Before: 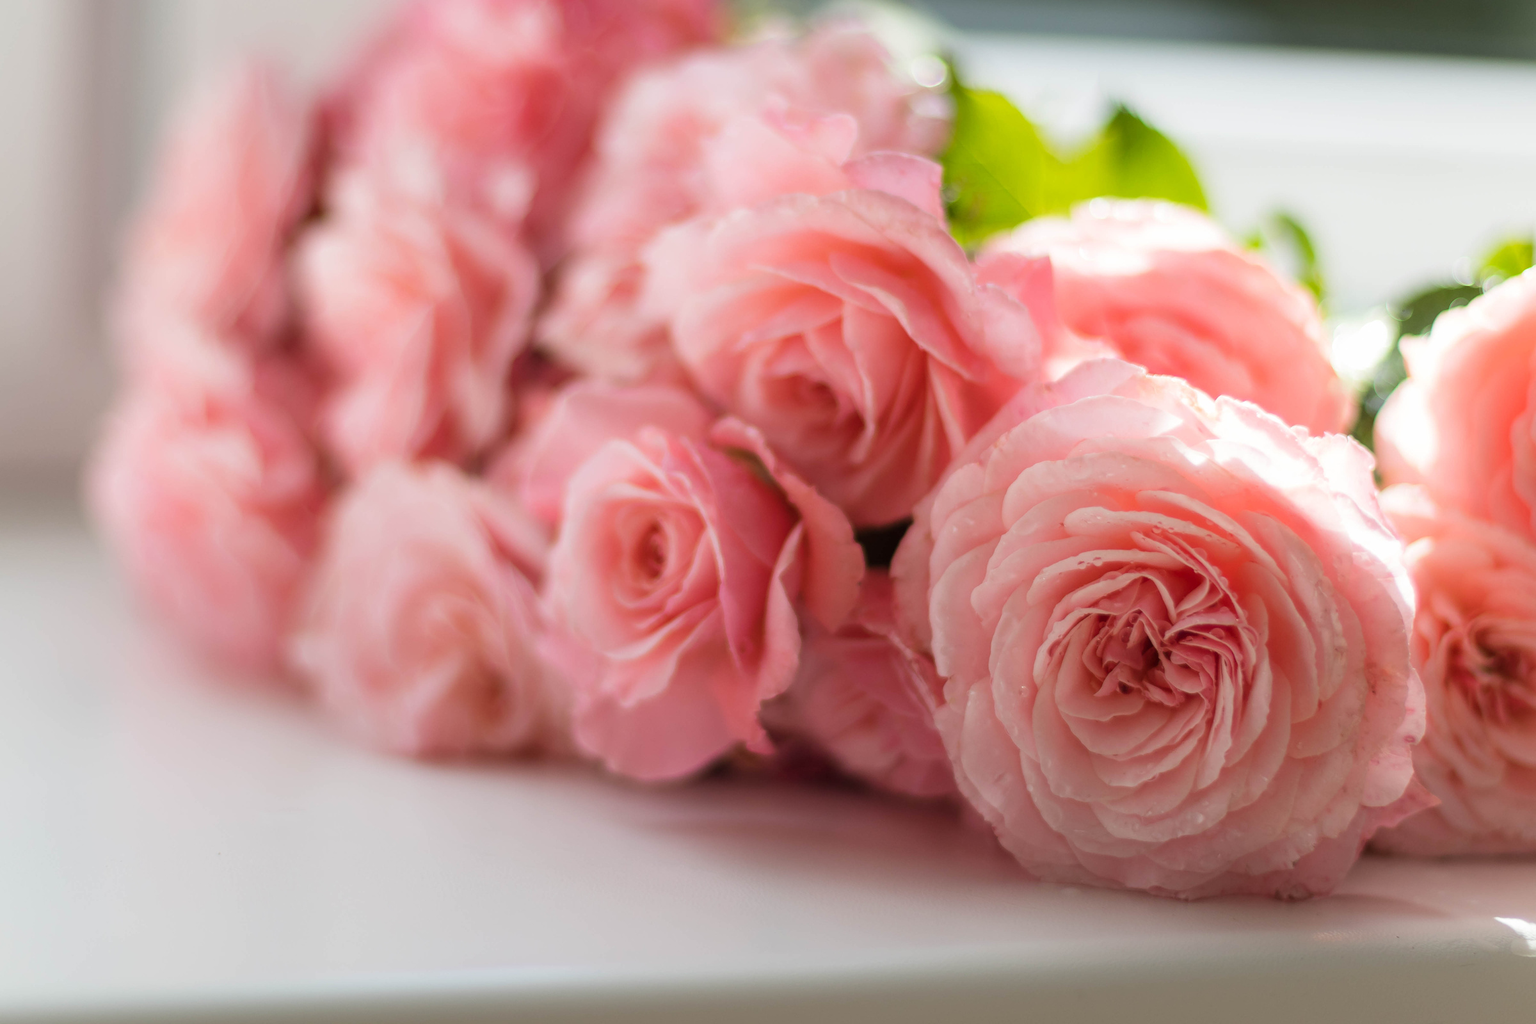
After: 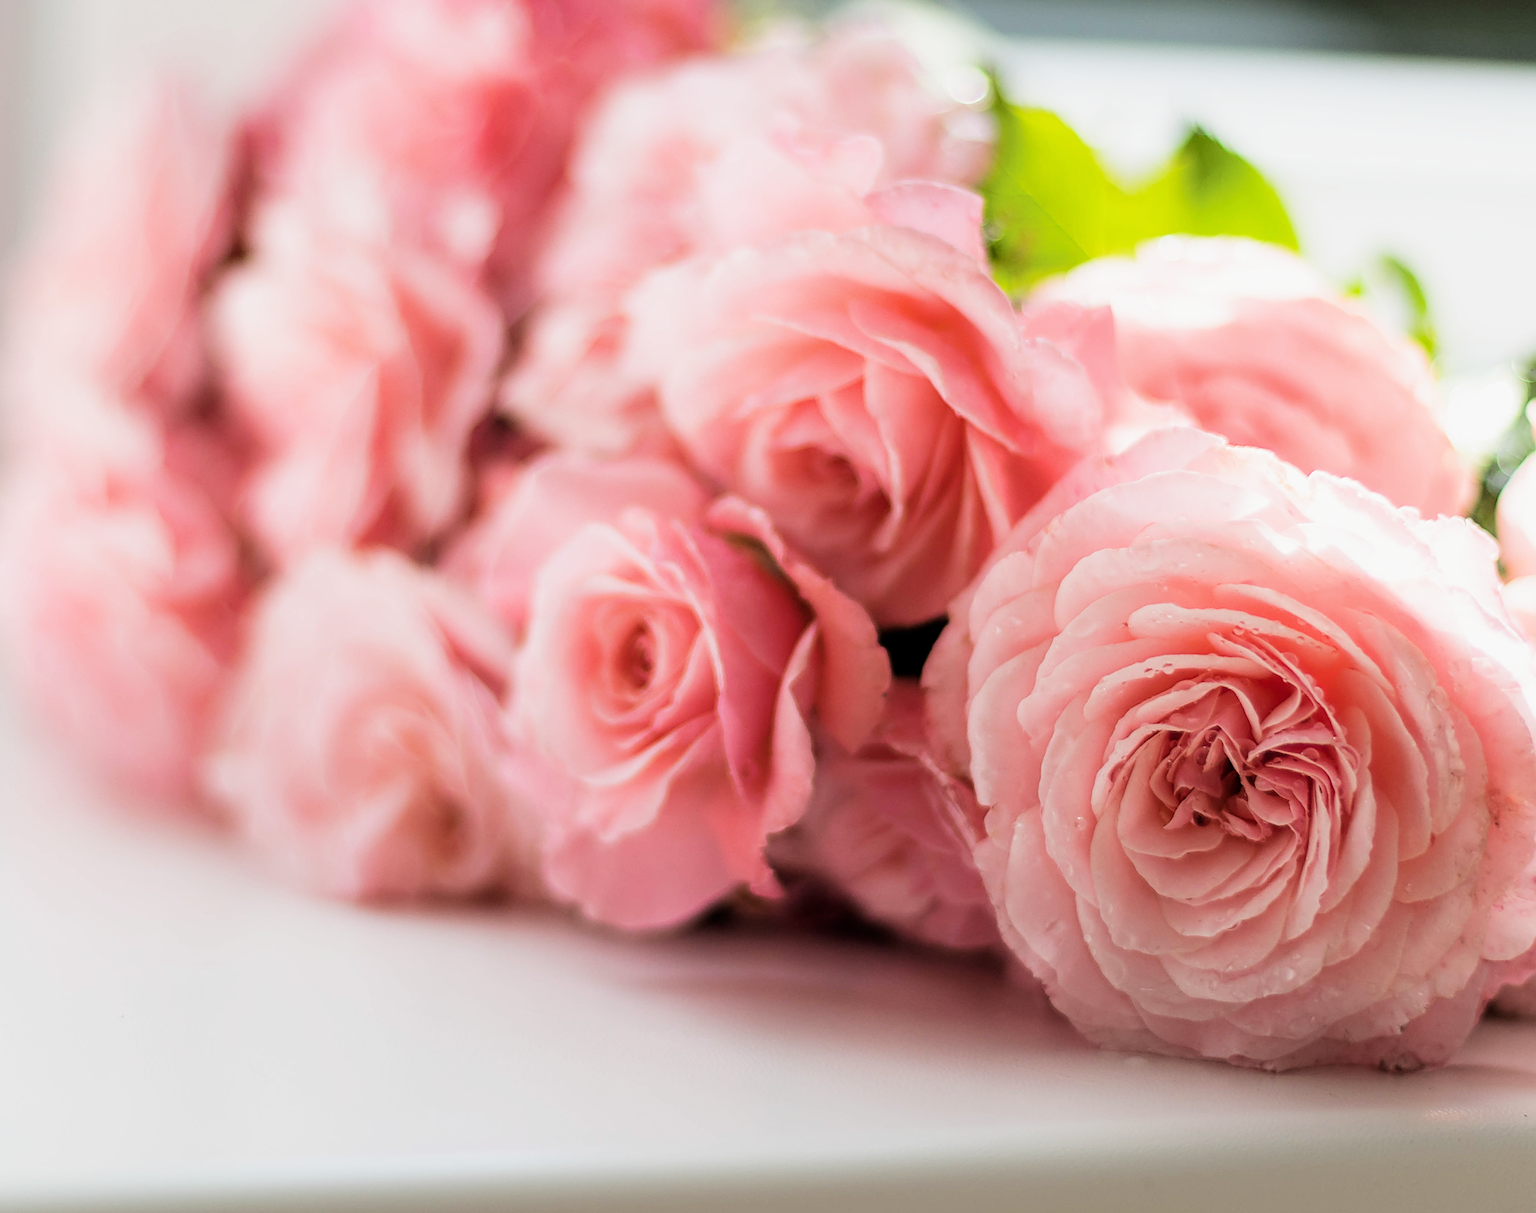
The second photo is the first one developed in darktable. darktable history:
crop: left 7.598%, right 7.873%
exposure: black level correction 0.001, exposure 0.5 EV, compensate exposure bias true, compensate highlight preservation false
sharpen: on, module defaults
filmic rgb: black relative exposure -5 EV, white relative exposure 3.5 EV, hardness 3.19, contrast 1.3, highlights saturation mix -50%
levels: levels [0, 0.51, 1]
